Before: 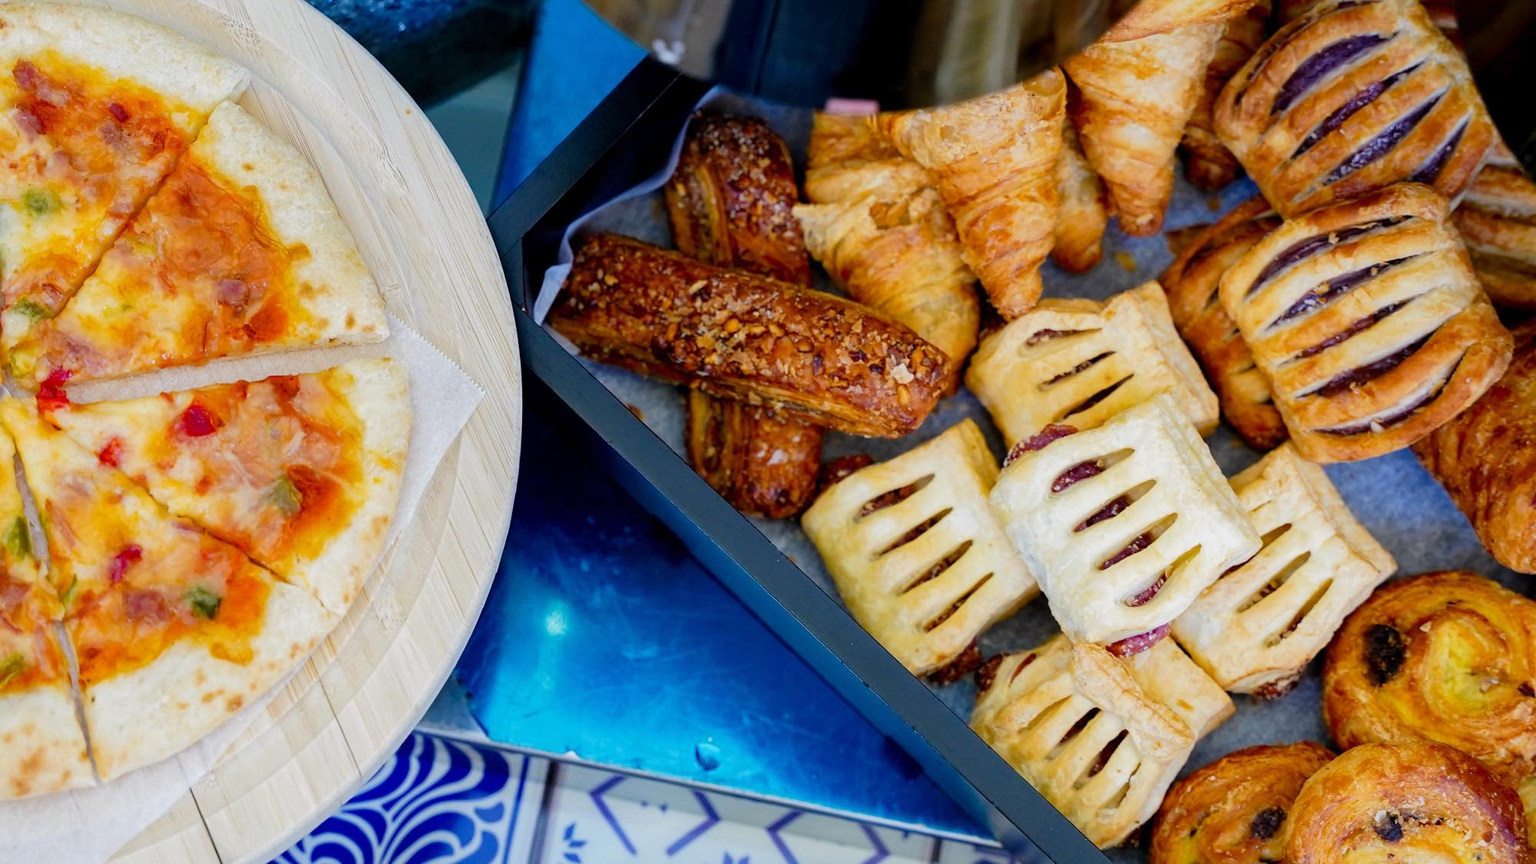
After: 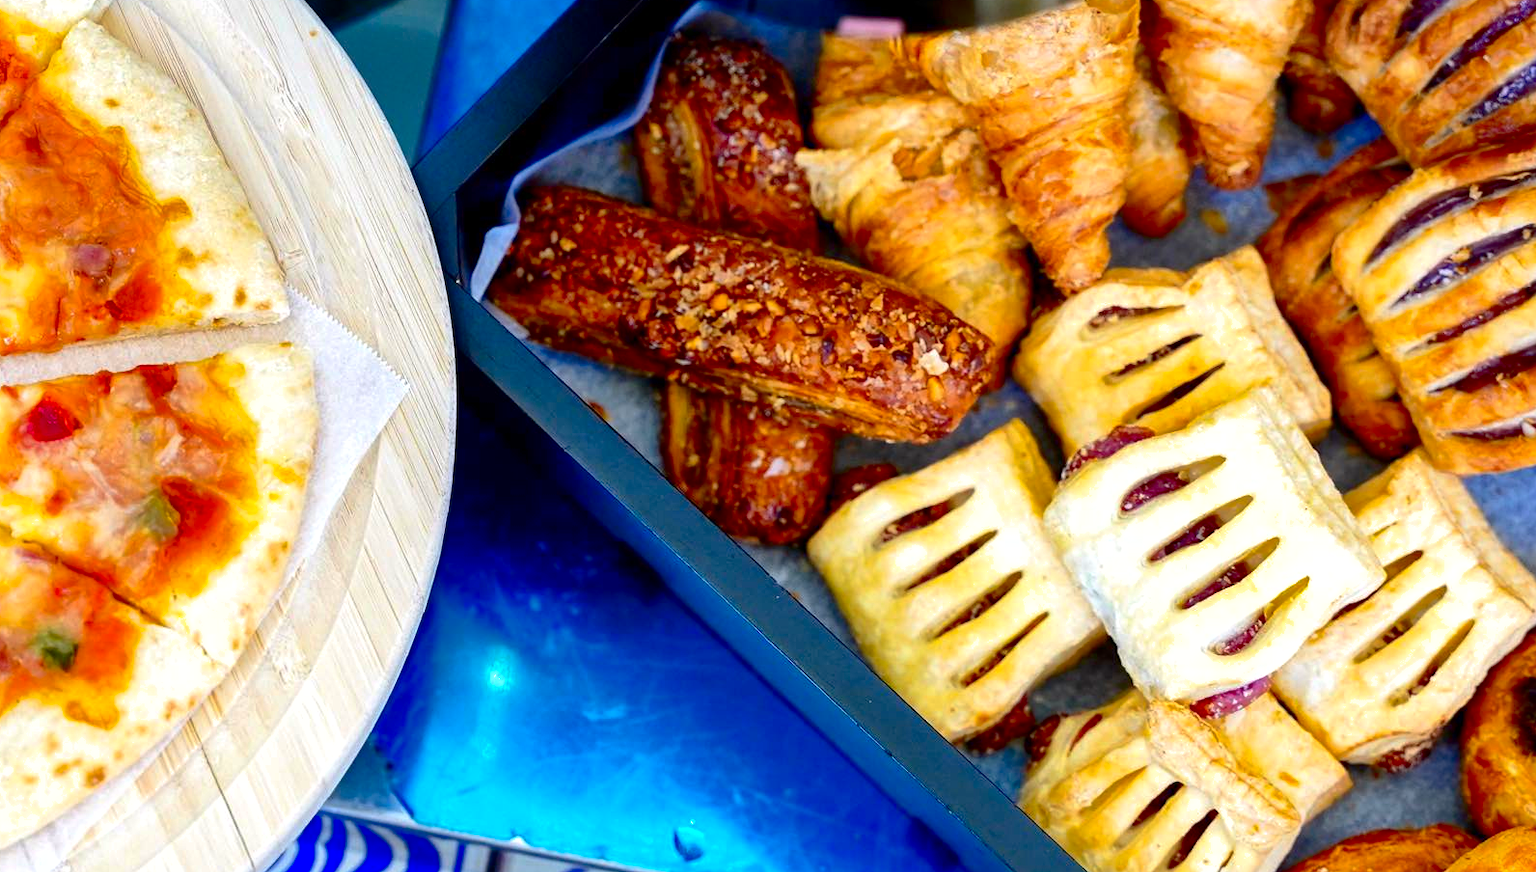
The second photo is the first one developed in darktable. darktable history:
exposure: exposure 0.569 EV, compensate highlight preservation false
contrast brightness saturation: contrast 0.198, brightness -0.107, saturation 0.104
crop and rotate: left 10.359%, top 9.905%, right 10.013%, bottom 9.69%
shadows and highlights: on, module defaults
